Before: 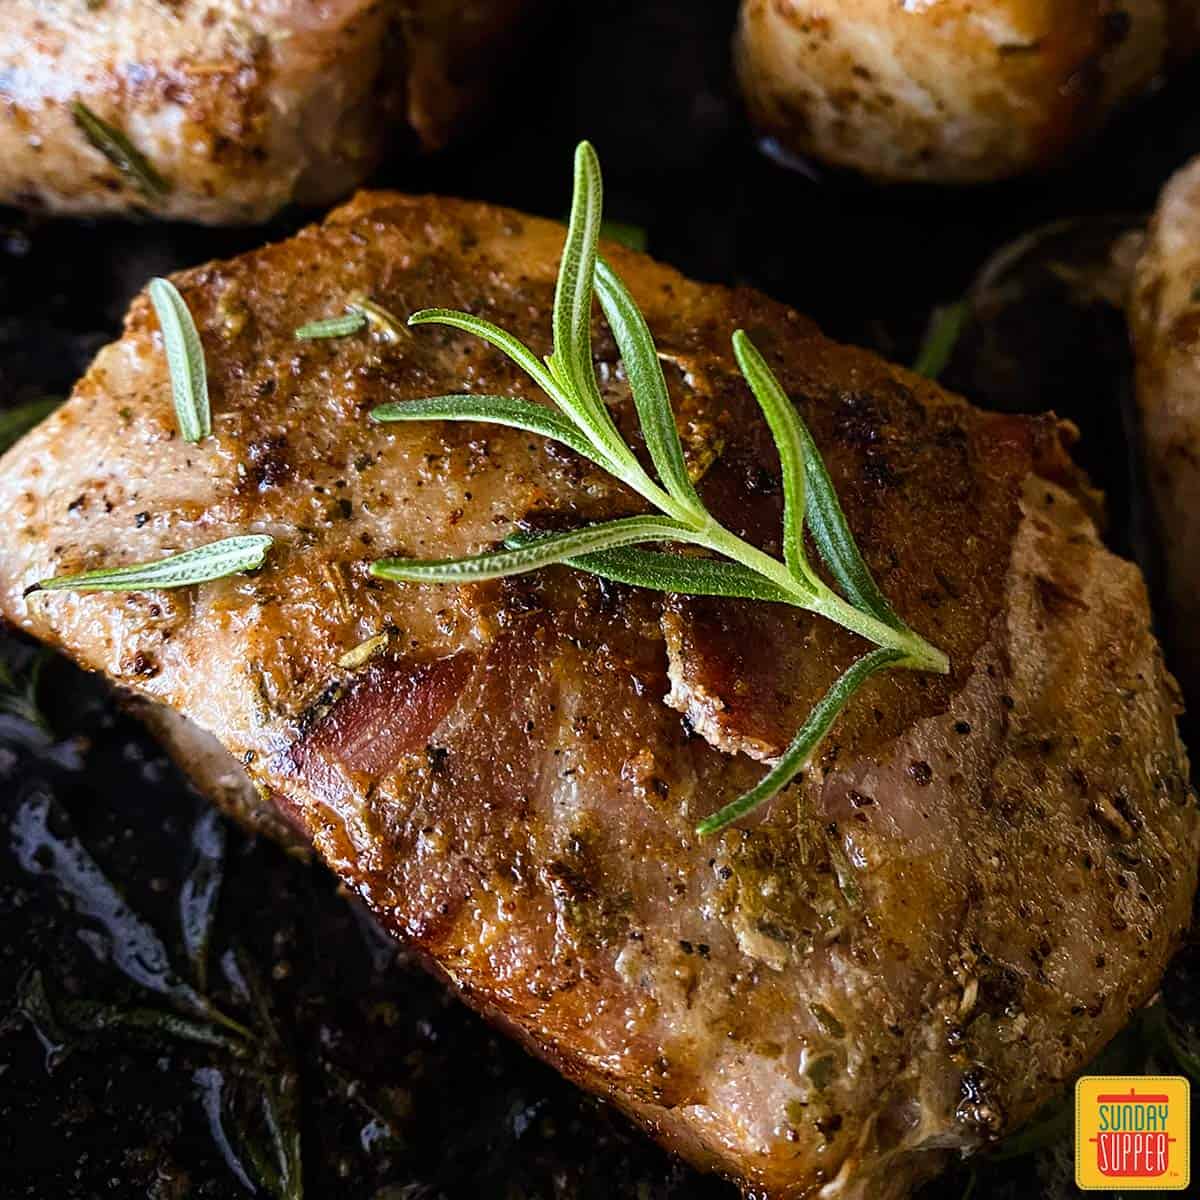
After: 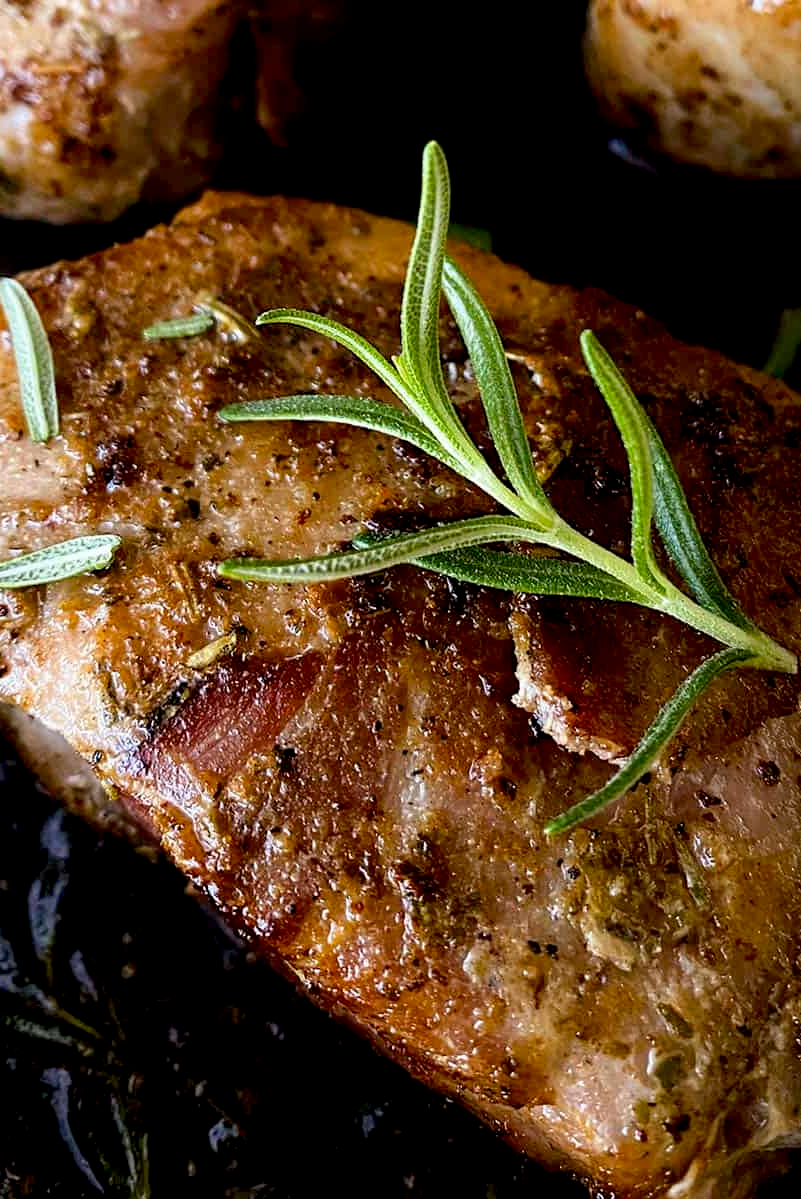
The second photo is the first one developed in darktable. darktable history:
exposure: black level correction 0.01, exposure 0.012 EV, compensate highlight preservation false
crop and rotate: left 12.715%, right 20.478%
